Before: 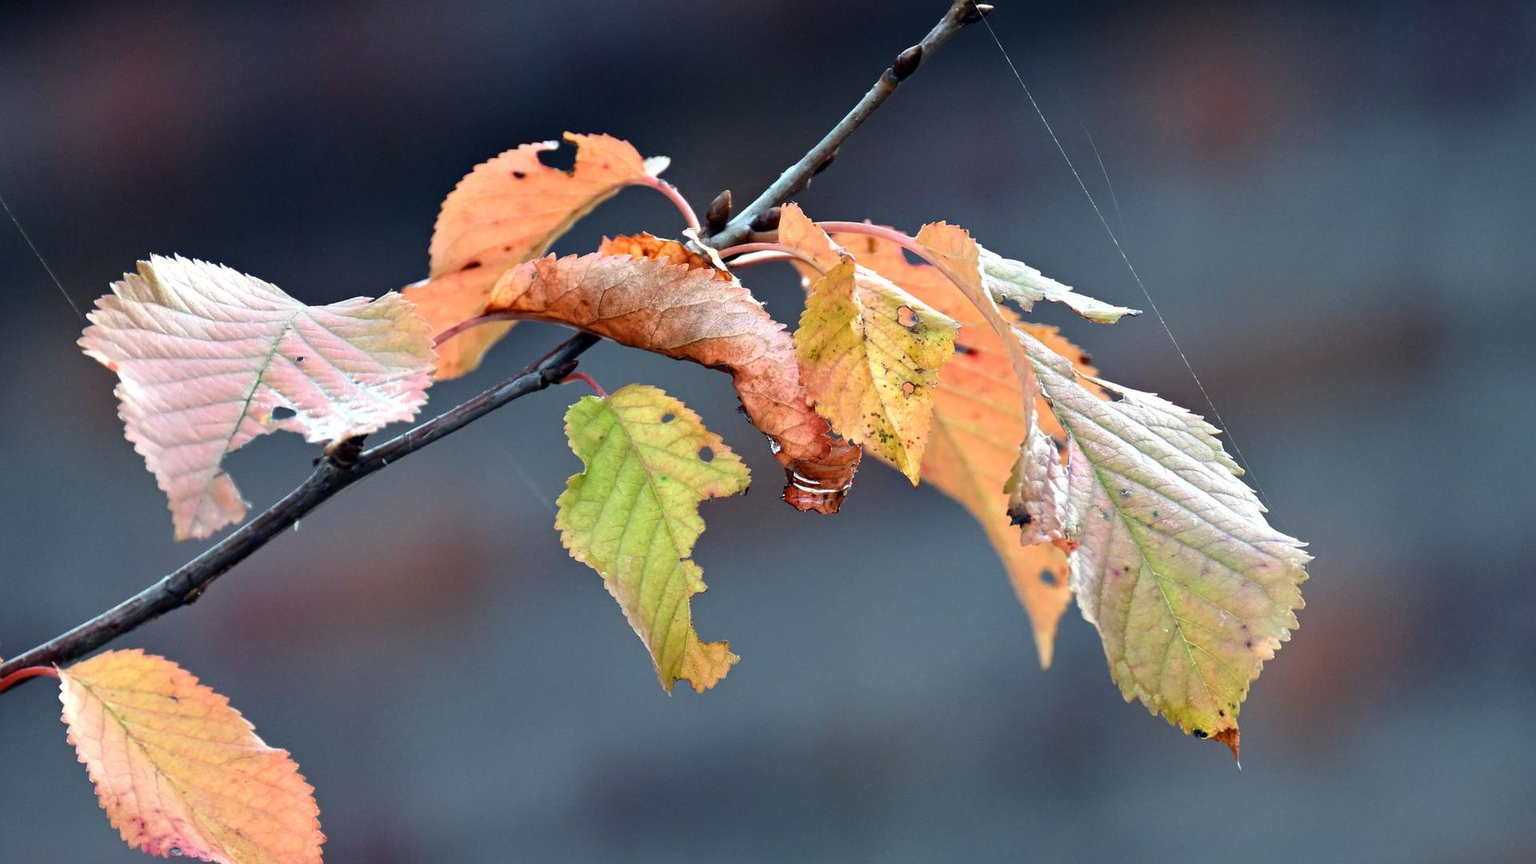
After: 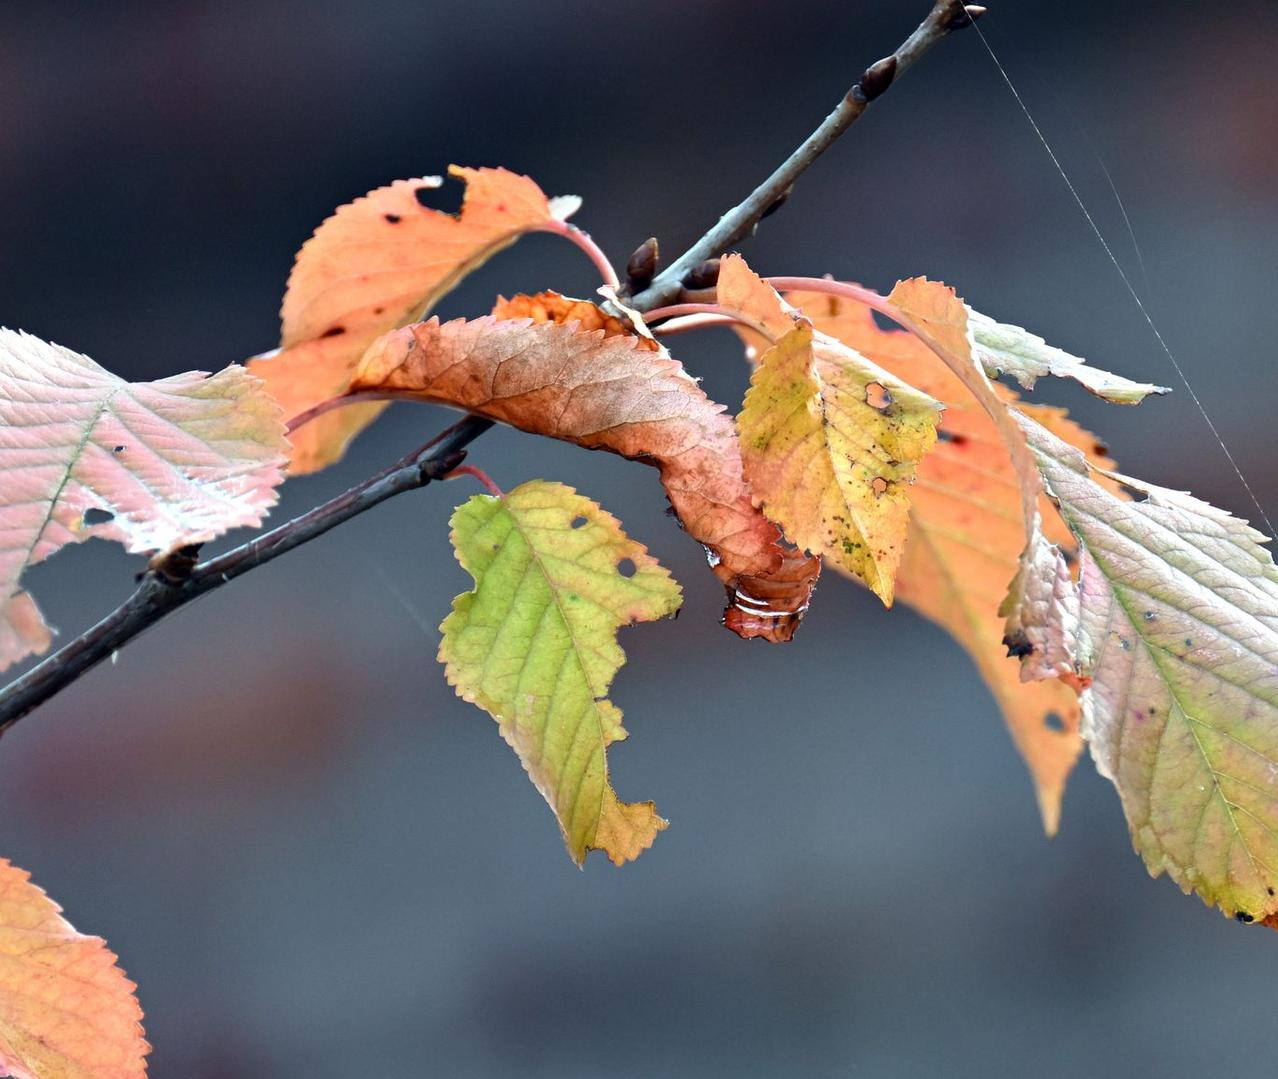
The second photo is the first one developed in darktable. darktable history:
crop and rotate: left 13.366%, right 20.065%
